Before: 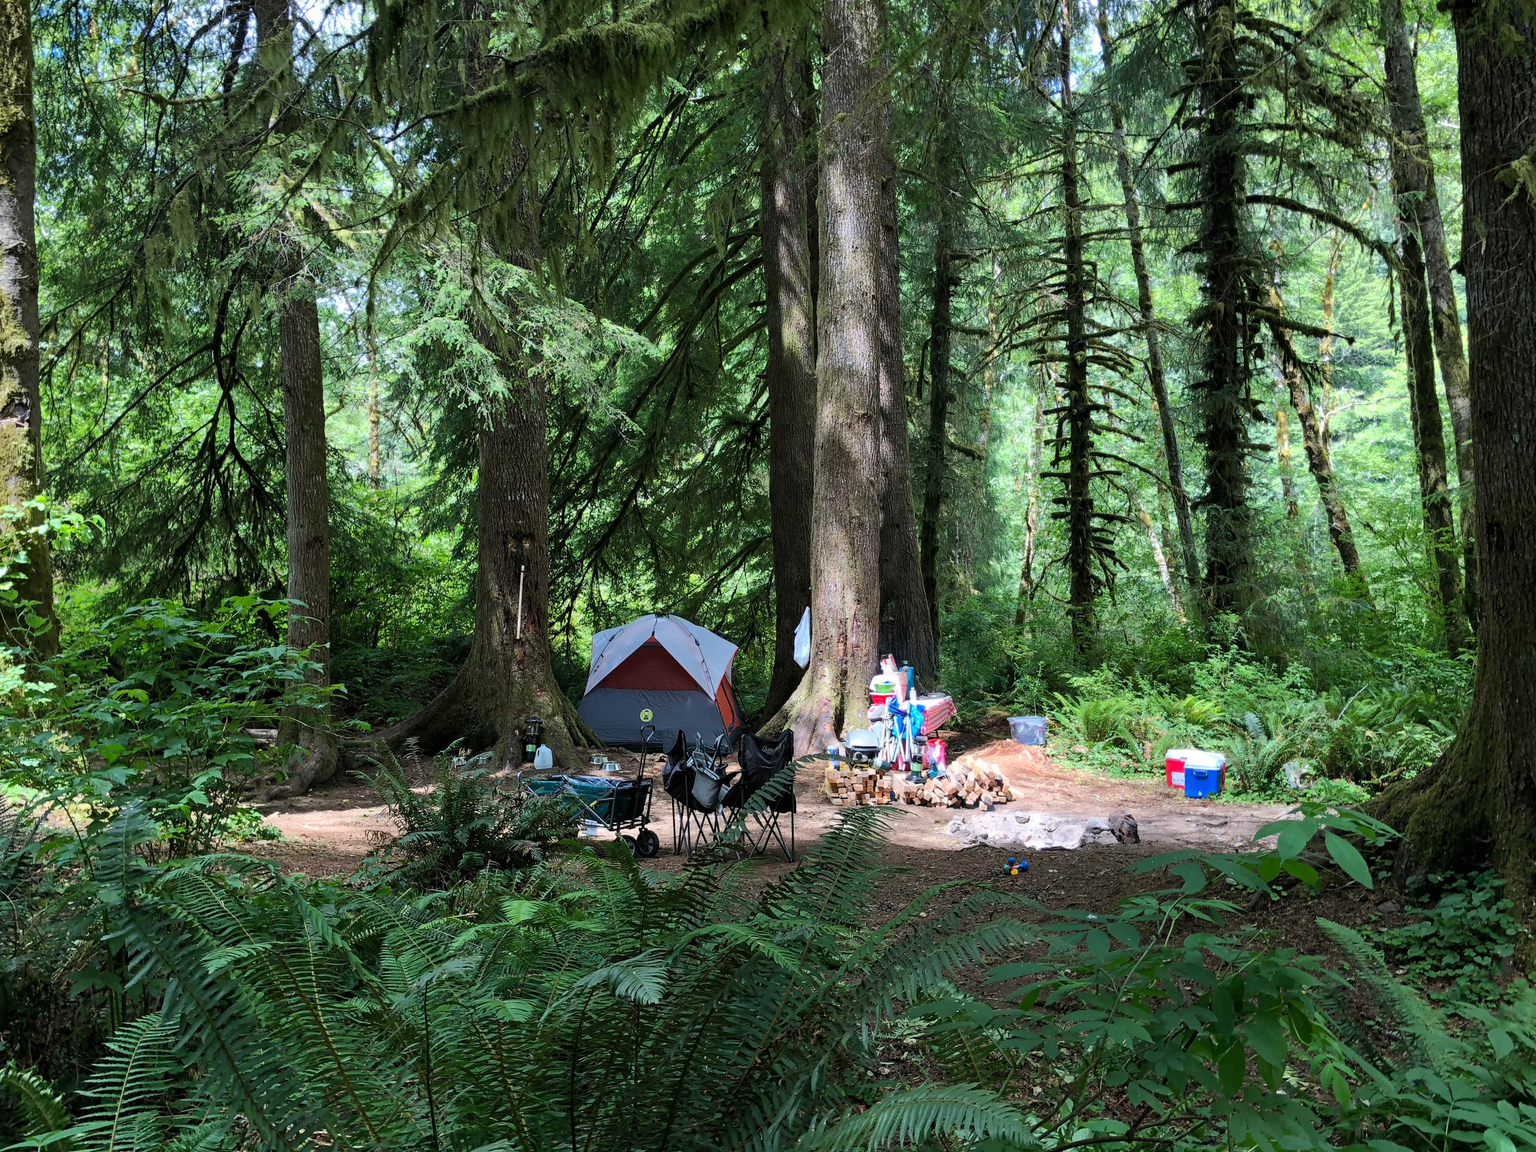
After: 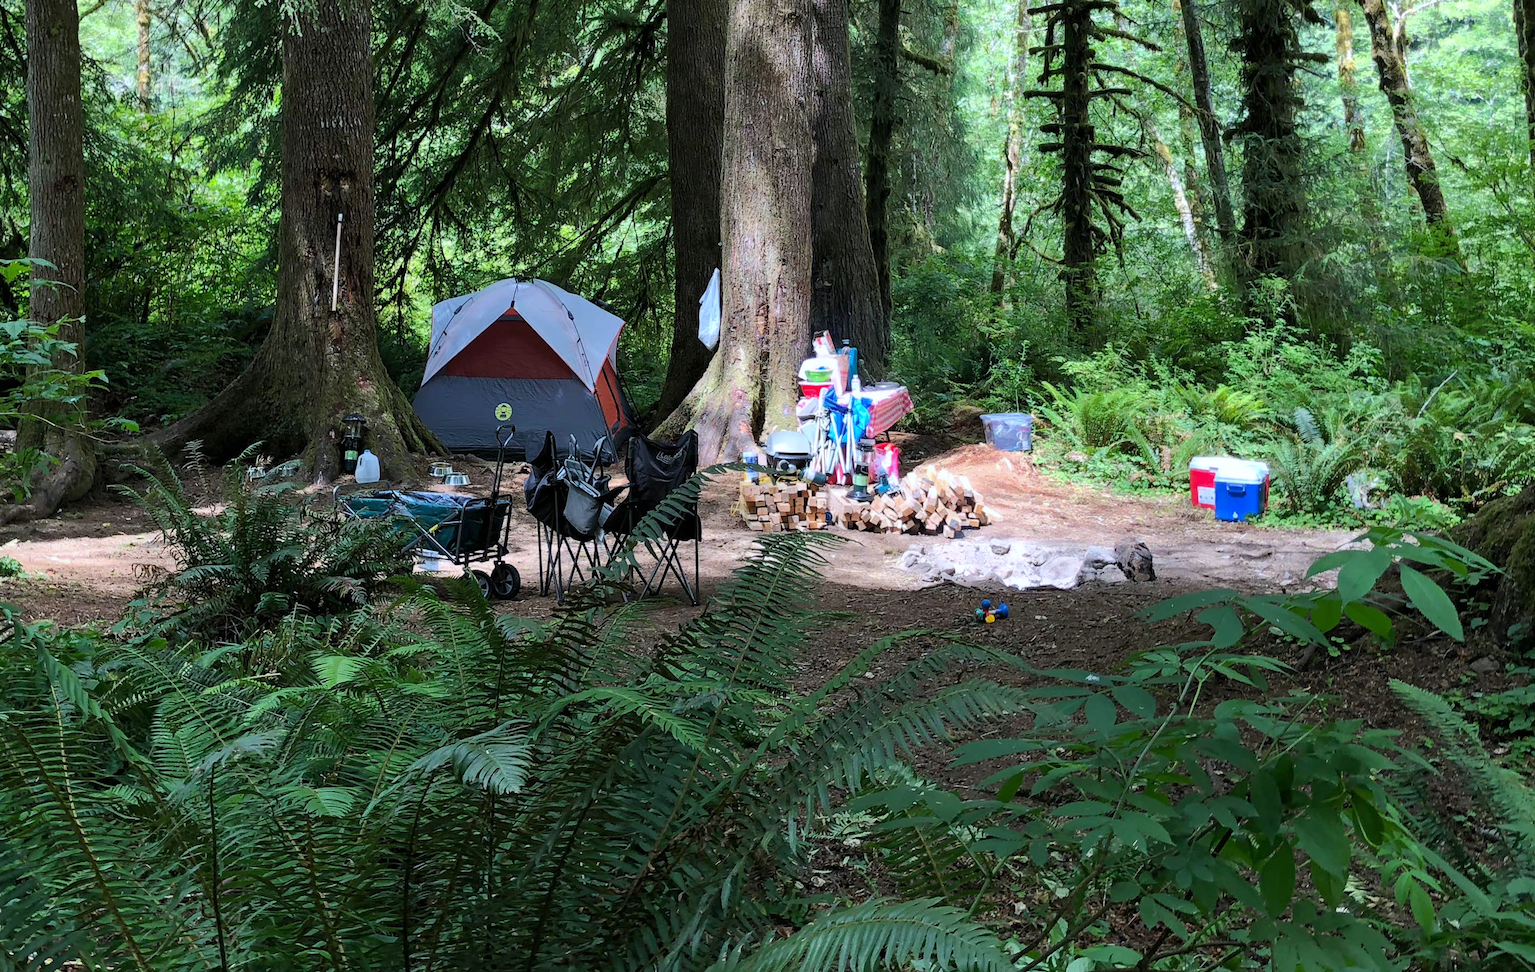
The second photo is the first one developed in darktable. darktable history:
white balance: red 0.974, blue 1.044
crop and rotate: left 17.299%, top 35.115%, right 7.015%, bottom 1.024%
